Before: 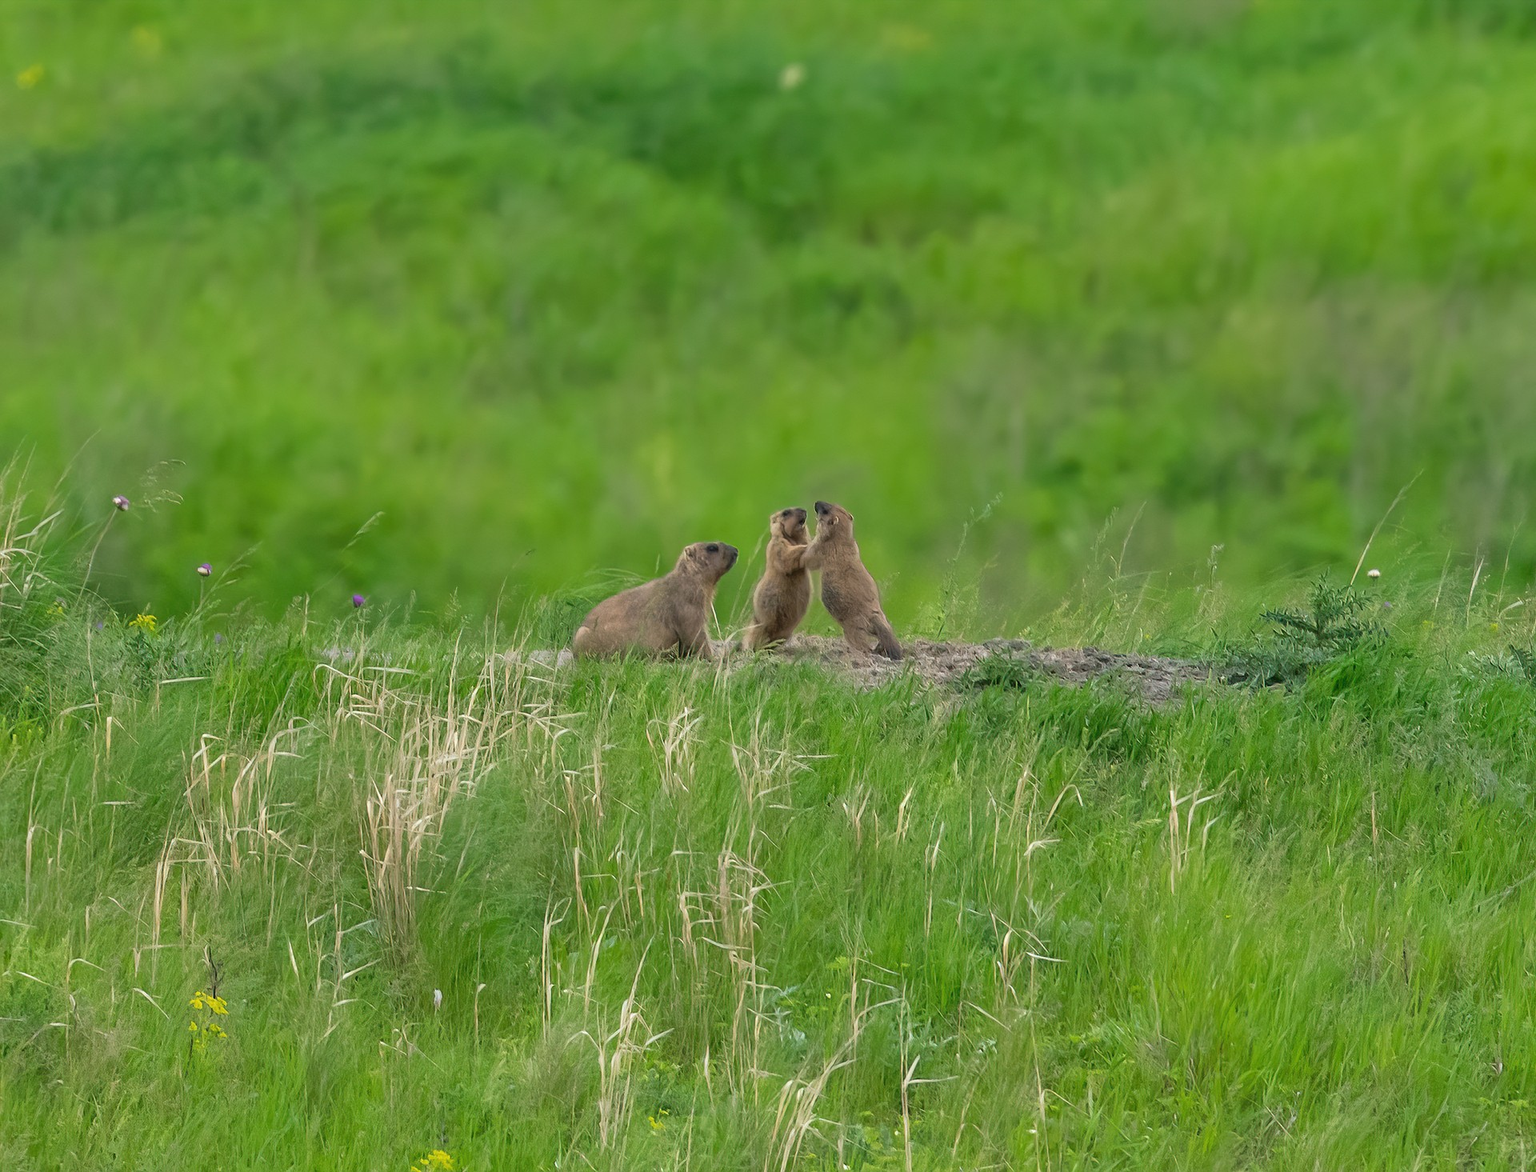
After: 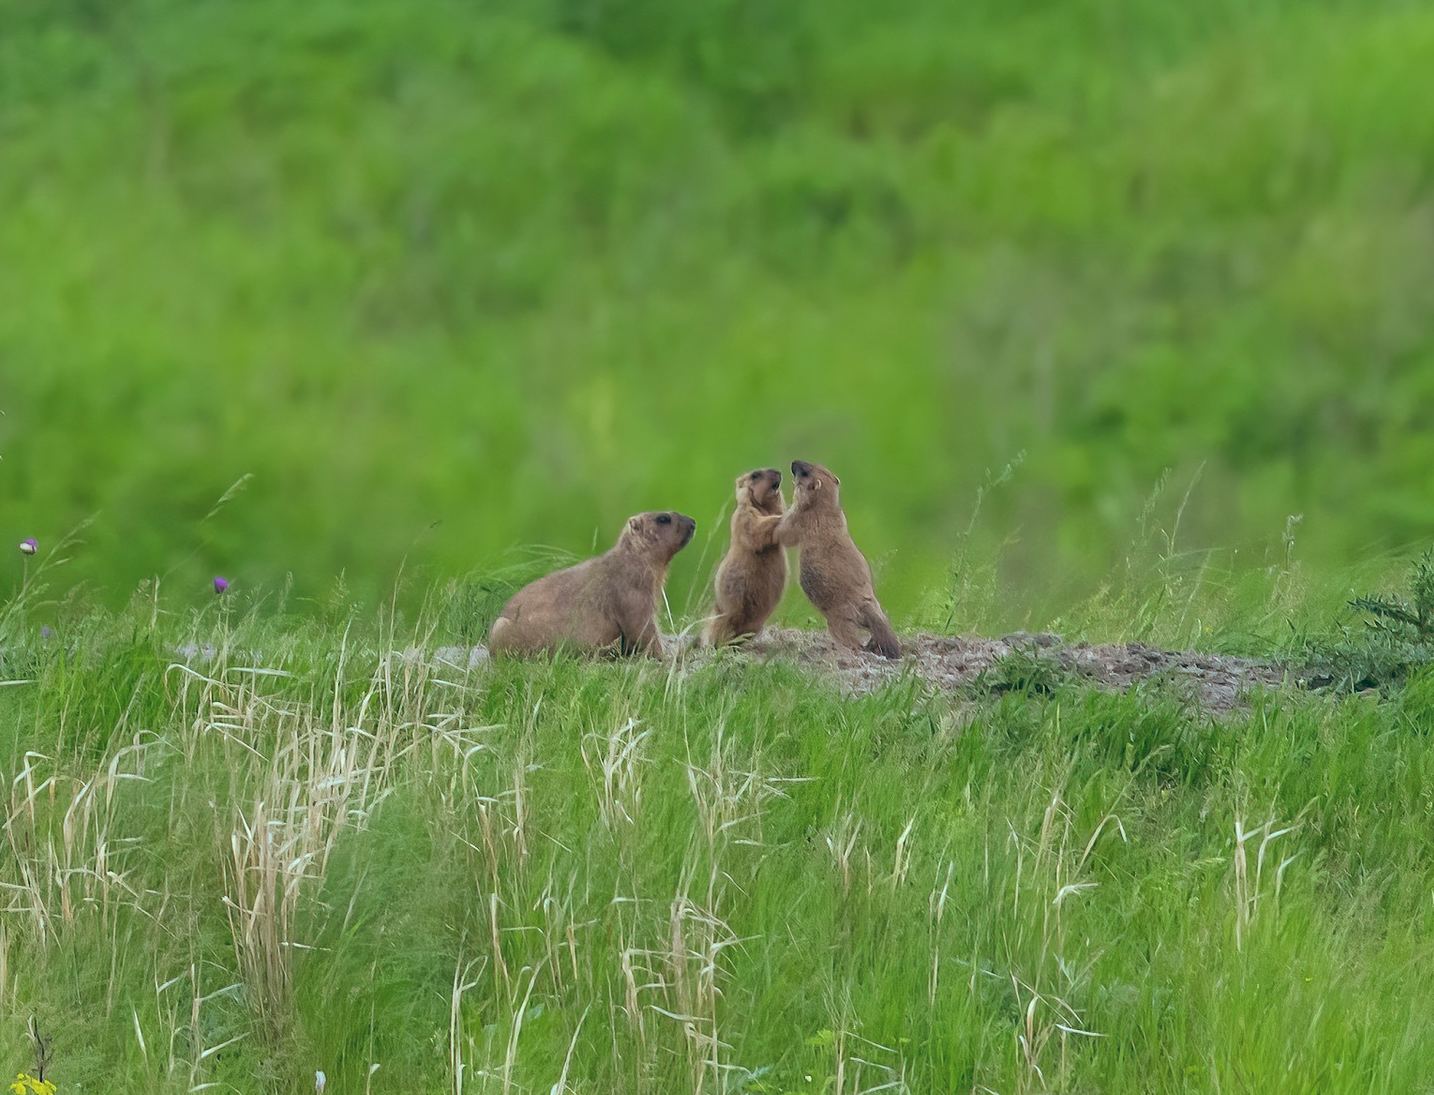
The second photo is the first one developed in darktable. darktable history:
color balance: lift [1.003, 0.993, 1.001, 1.007], gamma [1.018, 1.072, 0.959, 0.928], gain [0.974, 0.873, 1.031, 1.127]
tone equalizer: on, module defaults
white balance: red 1.009, blue 1.027
crop and rotate: left 11.831%, top 11.346%, right 13.429%, bottom 13.899%
